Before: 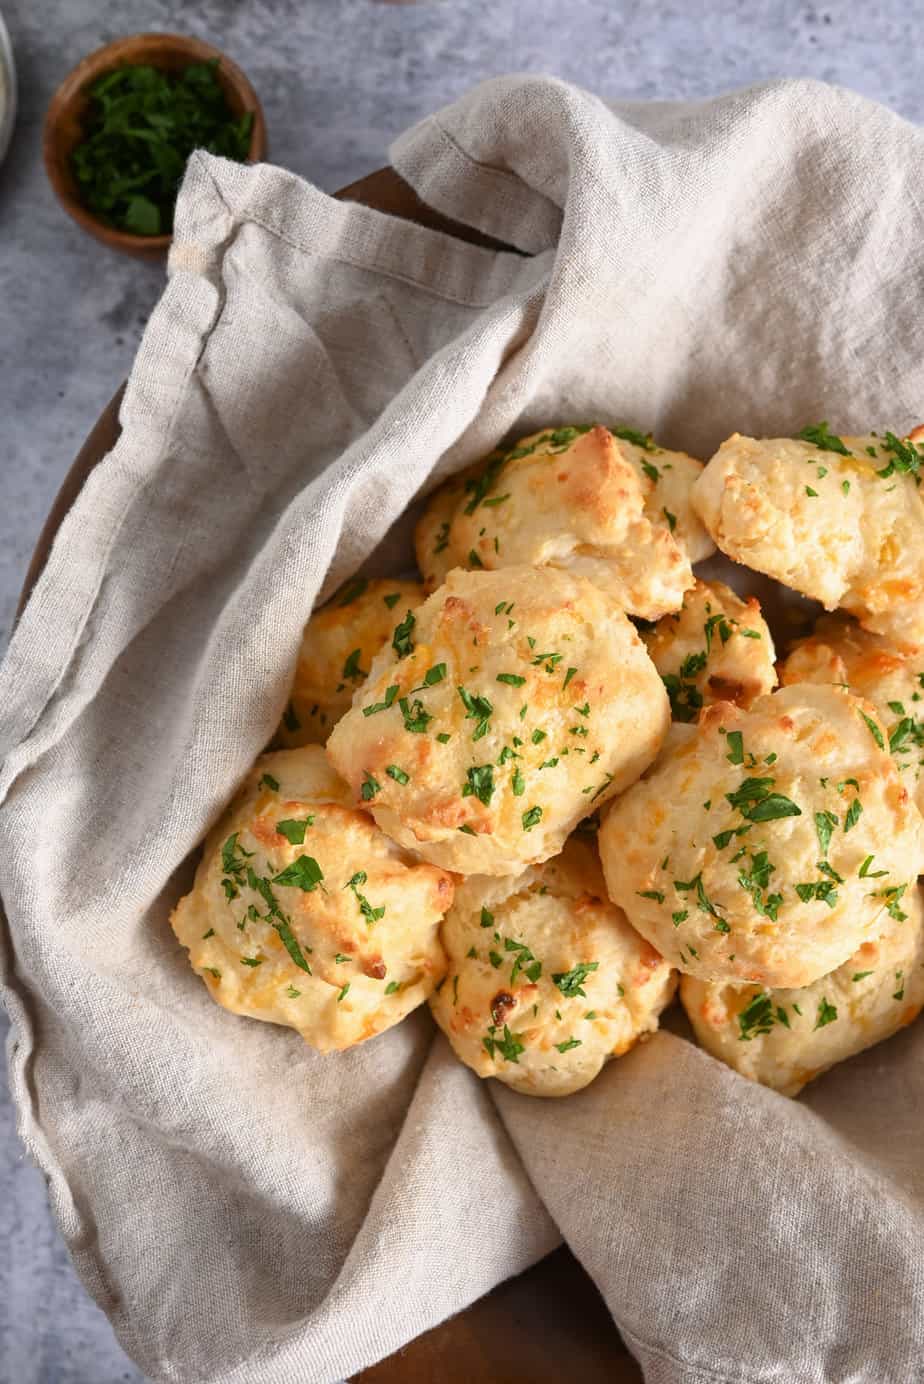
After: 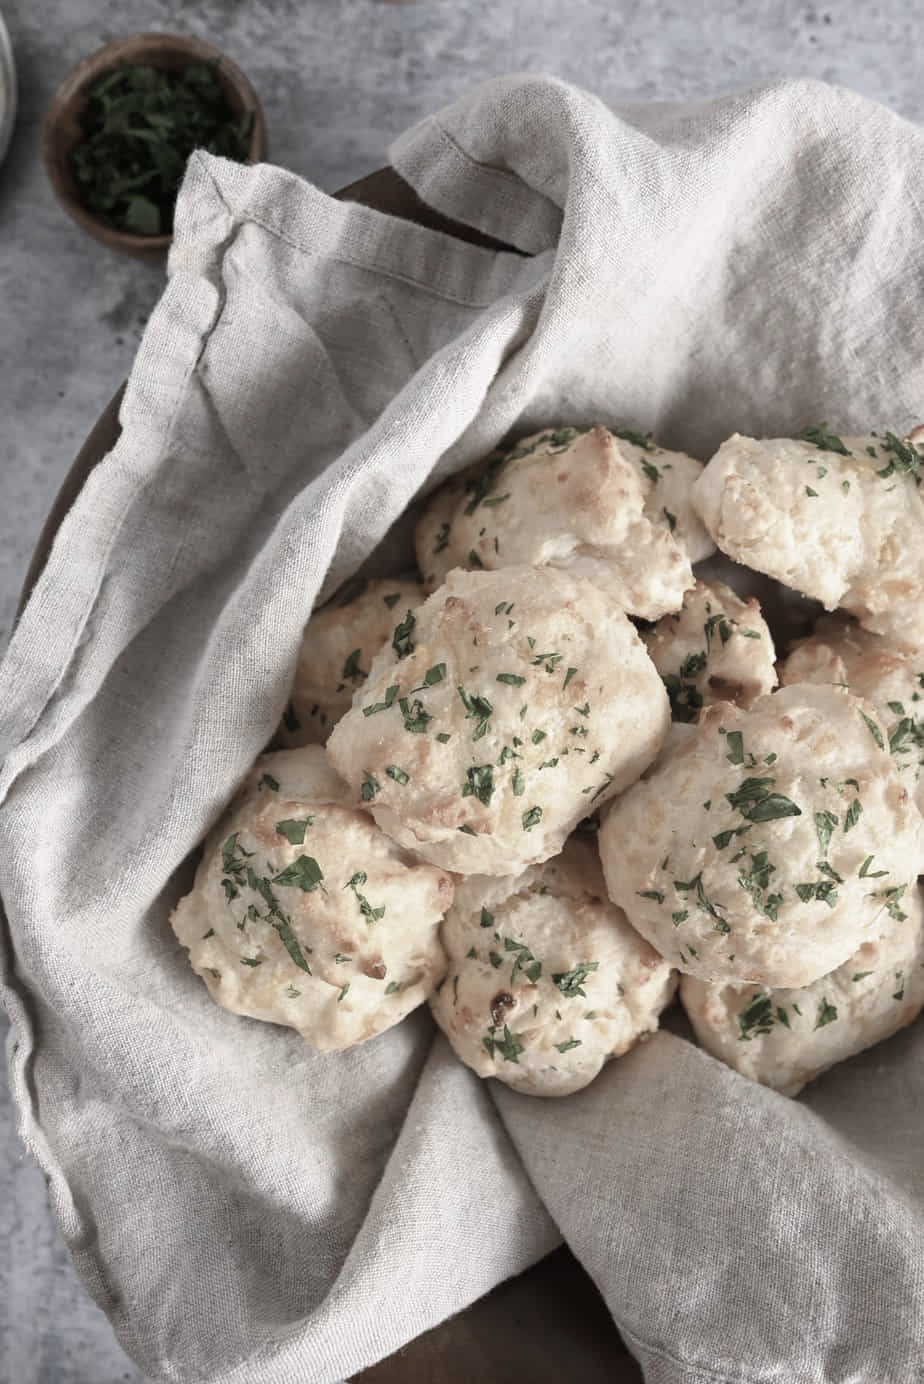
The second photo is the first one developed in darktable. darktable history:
color zones: curves: ch1 [(0, 0.34) (0.143, 0.164) (0.286, 0.152) (0.429, 0.176) (0.571, 0.173) (0.714, 0.188) (0.857, 0.199) (1, 0.34)]
